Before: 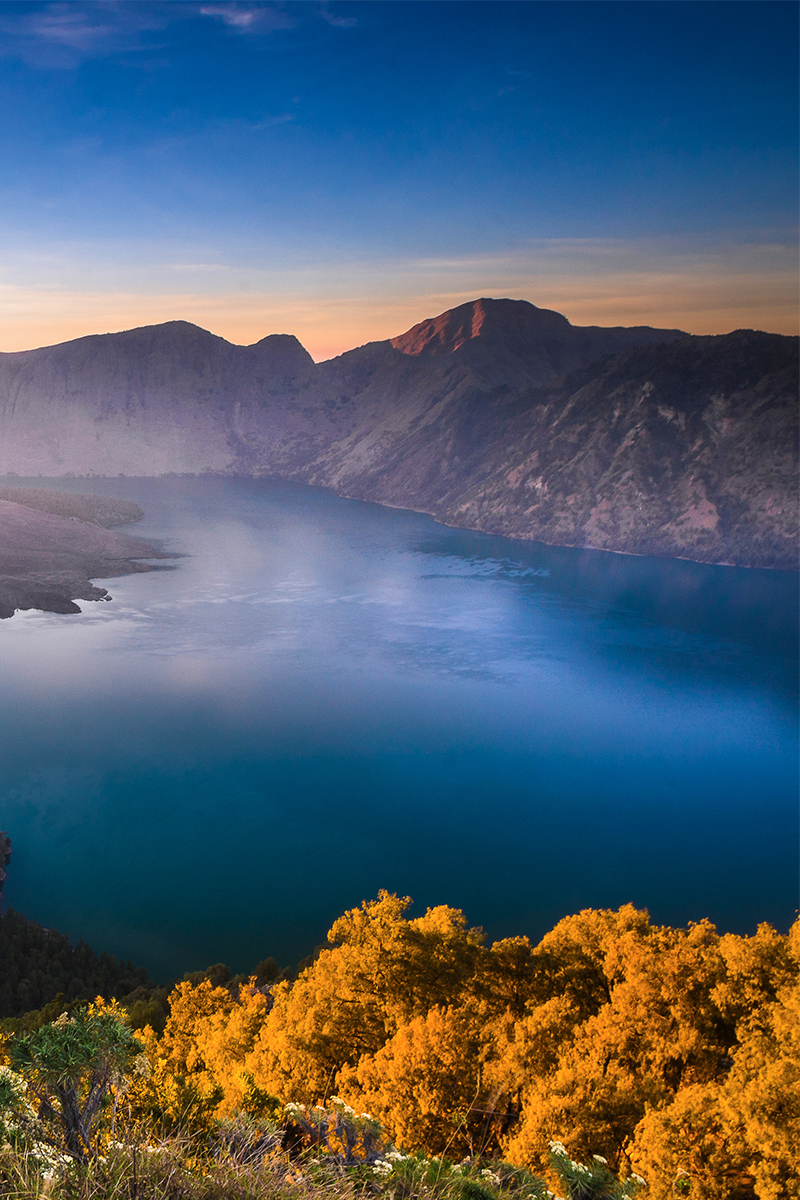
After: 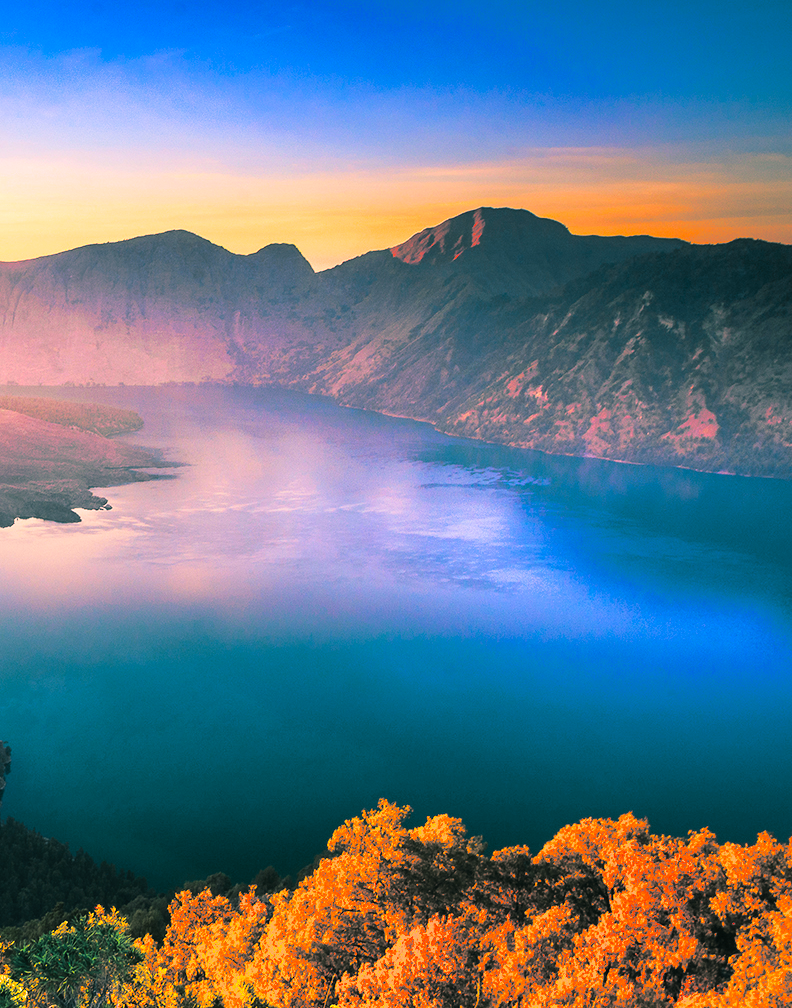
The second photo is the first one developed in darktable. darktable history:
color correction: highlights a* 15, highlights b* 31.55
crop: top 7.625%, bottom 8.027%
contrast brightness saturation: contrast 0.2, brightness 0.2, saturation 0.8
color balance: contrast 10%
split-toning: shadows › hue 186.43°, highlights › hue 49.29°, compress 30.29%
